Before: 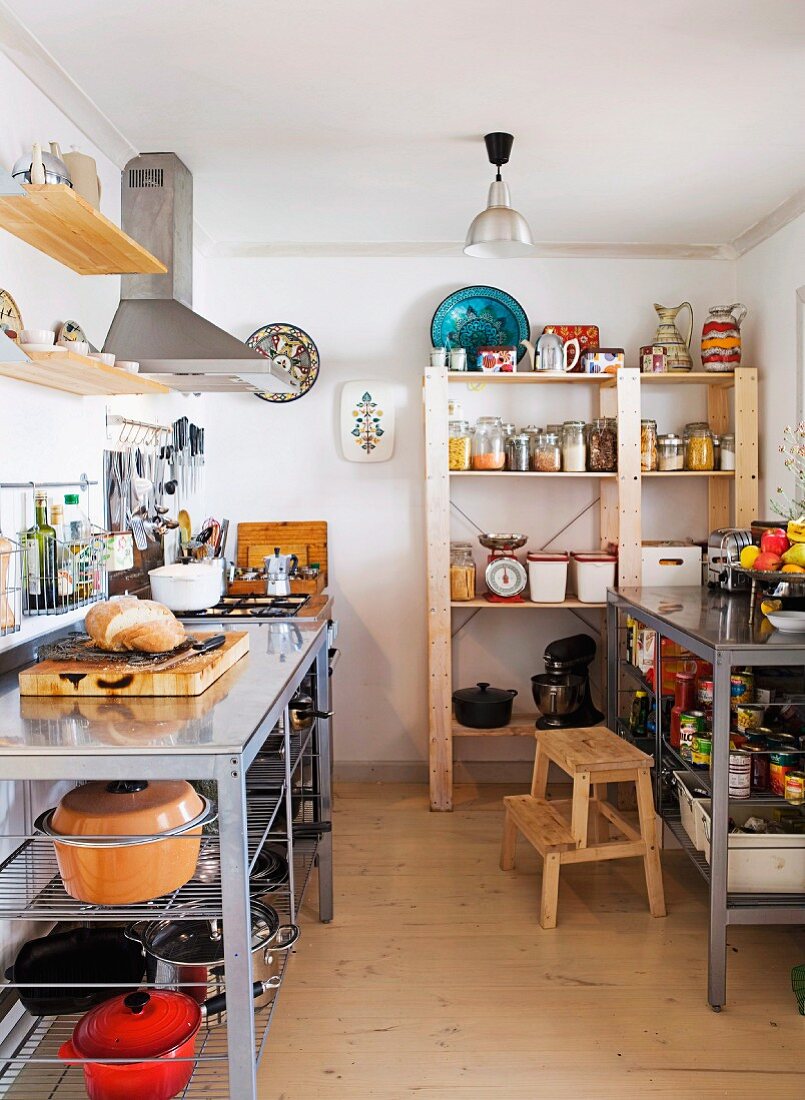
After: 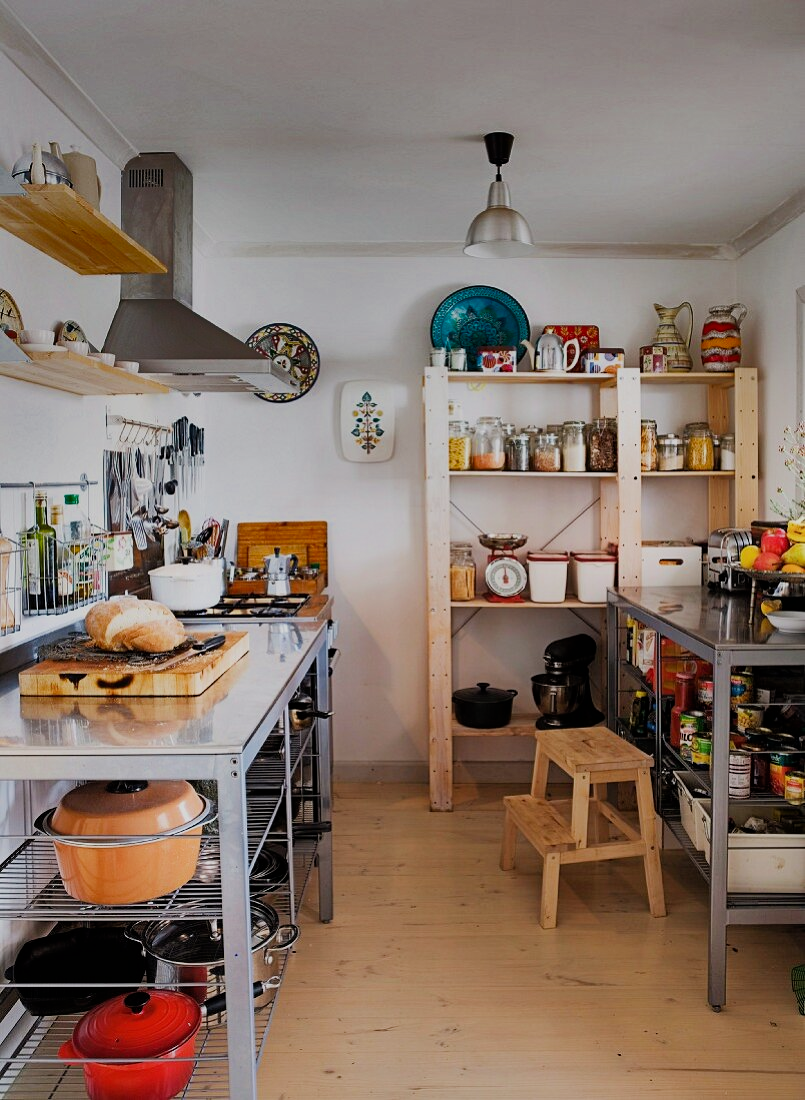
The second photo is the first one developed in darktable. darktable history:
filmic rgb: black relative exposure -7.65 EV, white relative exposure 4.56 EV, hardness 3.61
tone equalizer: -8 EV -0.001 EV, -7 EV 0.001 EV, -6 EV -0.002 EV, -5 EV -0.011 EV, -4 EV -0.058 EV, -3 EV -0.199 EV, -2 EV -0.259 EV, -1 EV 0.098 EV, +0 EV 0.296 EV, mask exposure compensation -0.512 EV
shadows and highlights: shadows 18.23, highlights -84.32, soften with gaussian
